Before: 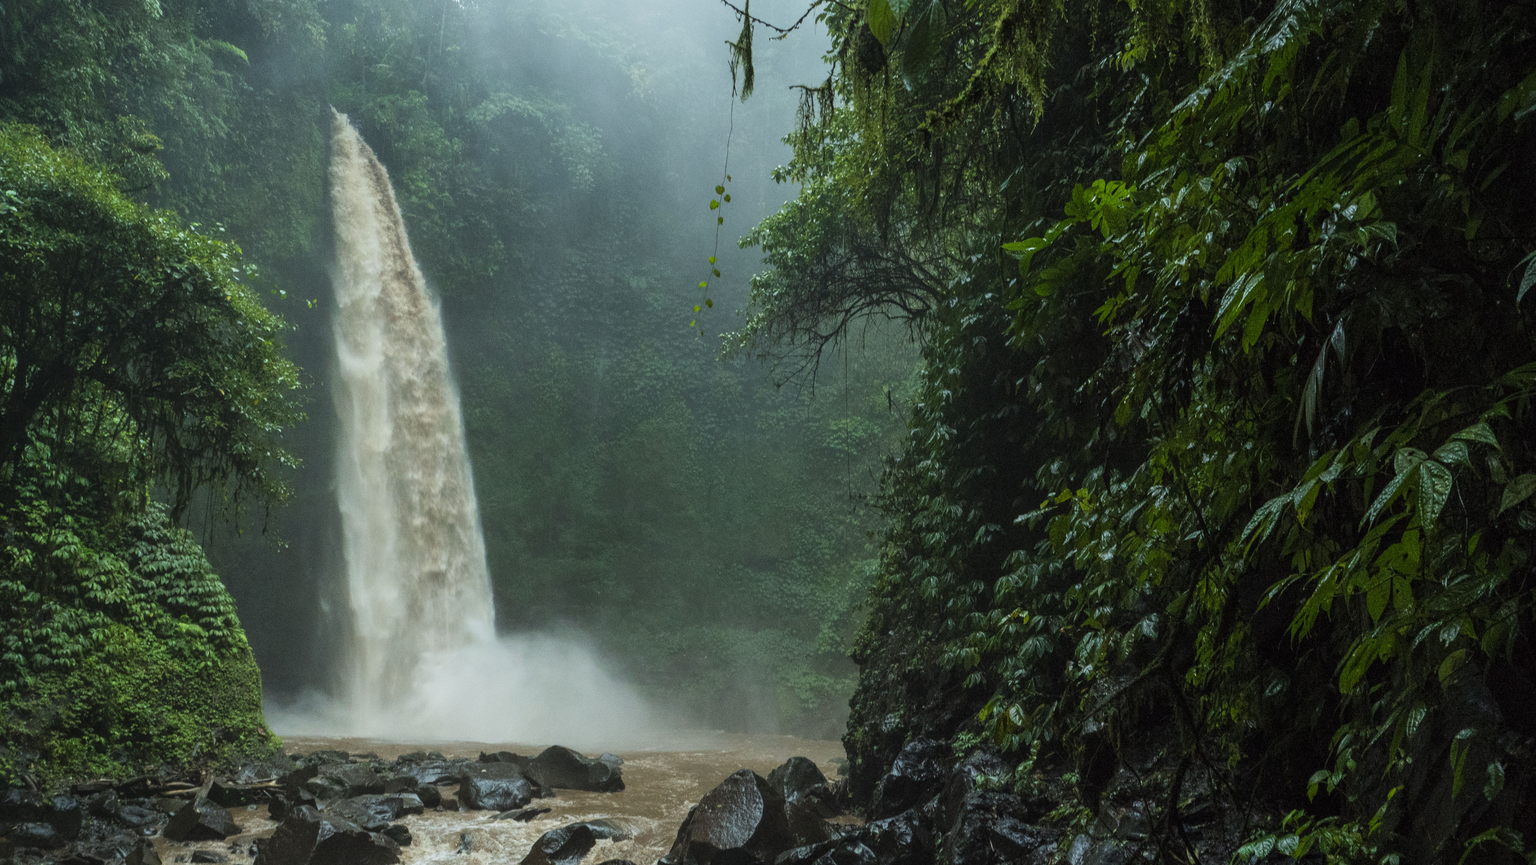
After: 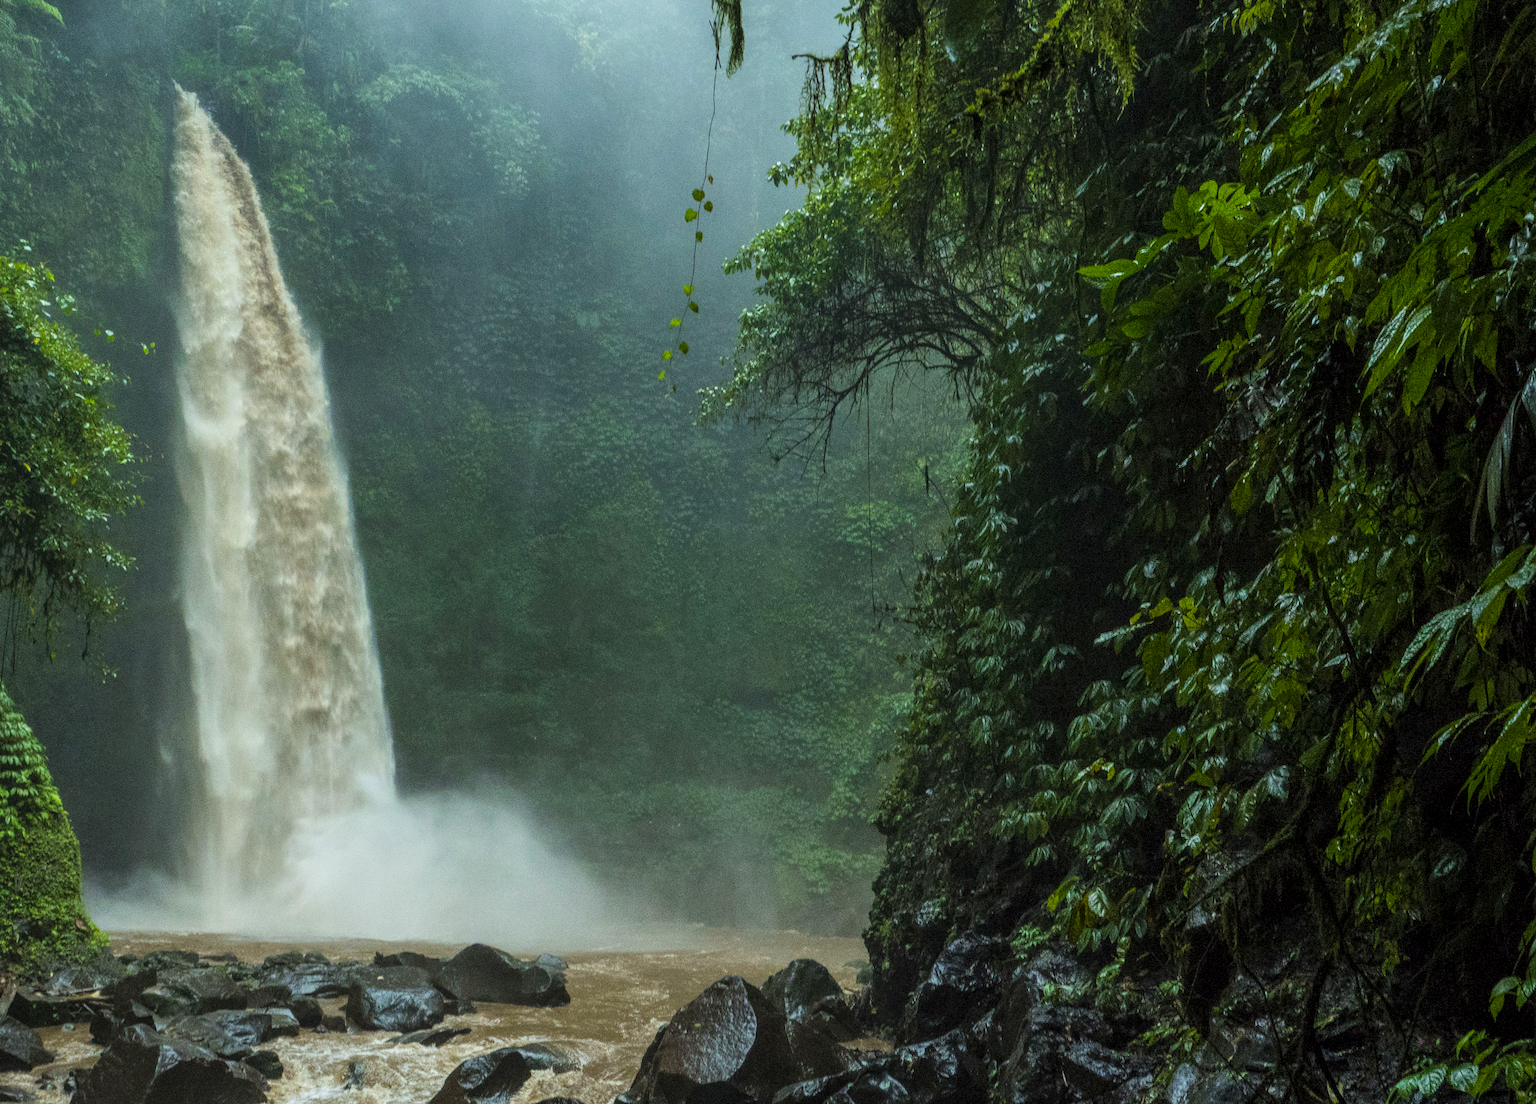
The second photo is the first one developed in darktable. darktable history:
crop and rotate: left 13.15%, top 5.251%, right 12.609%
color balance rgb: perceptual saturation grading › global saturation 25%, global vibrance 20%
local contrast: on, module defaults
